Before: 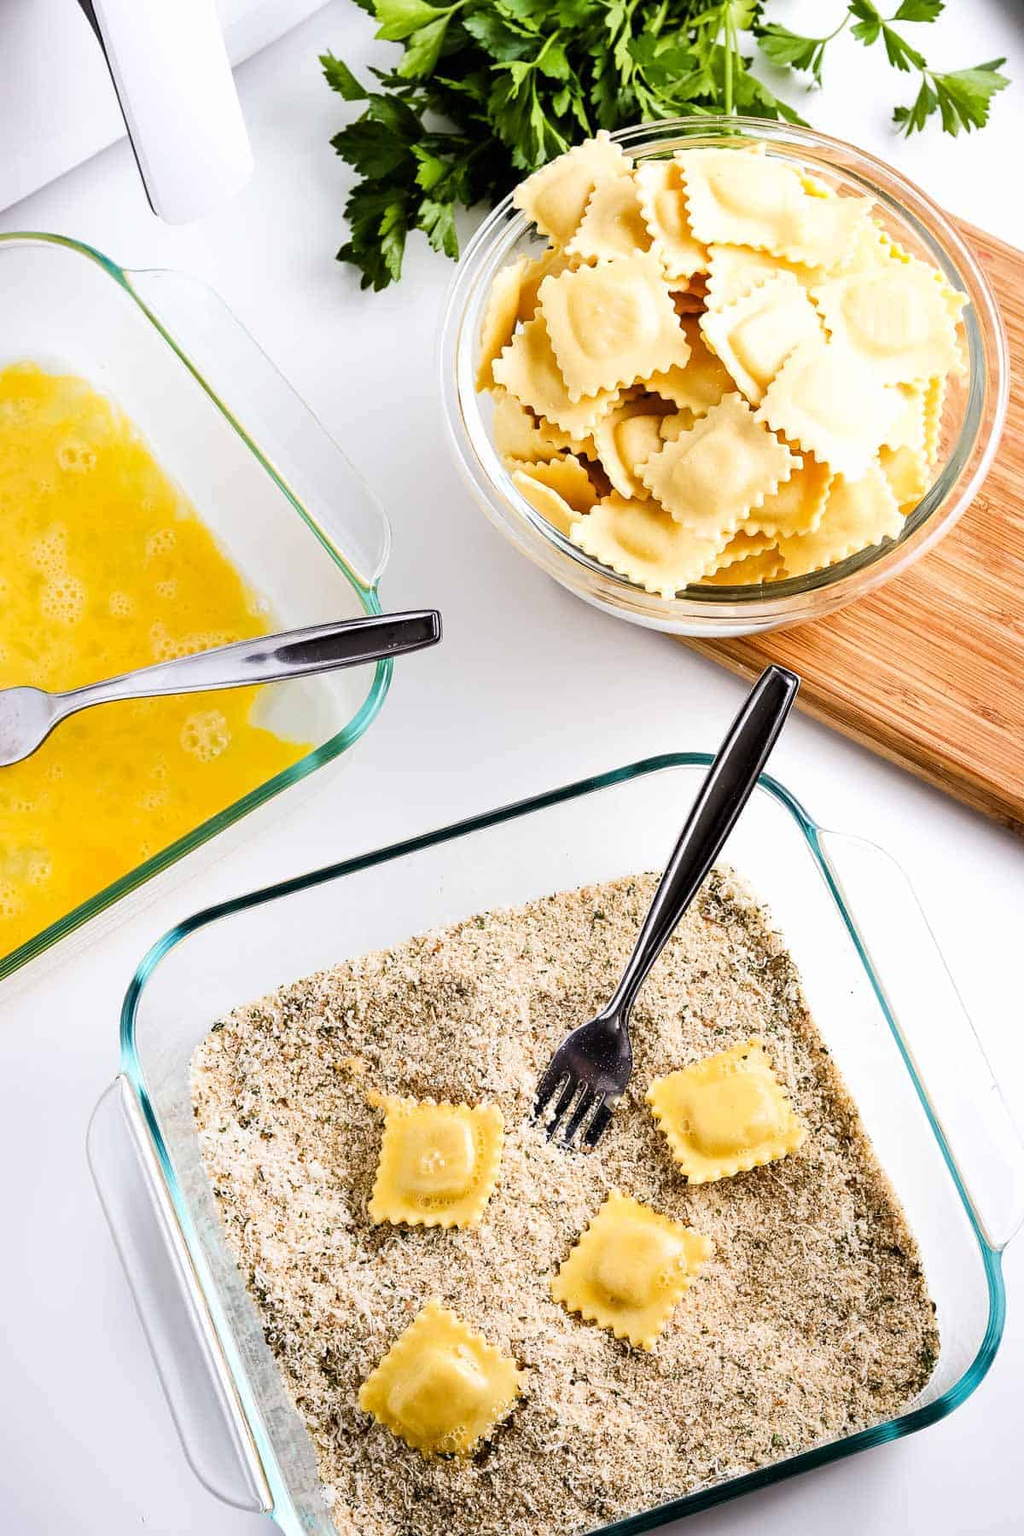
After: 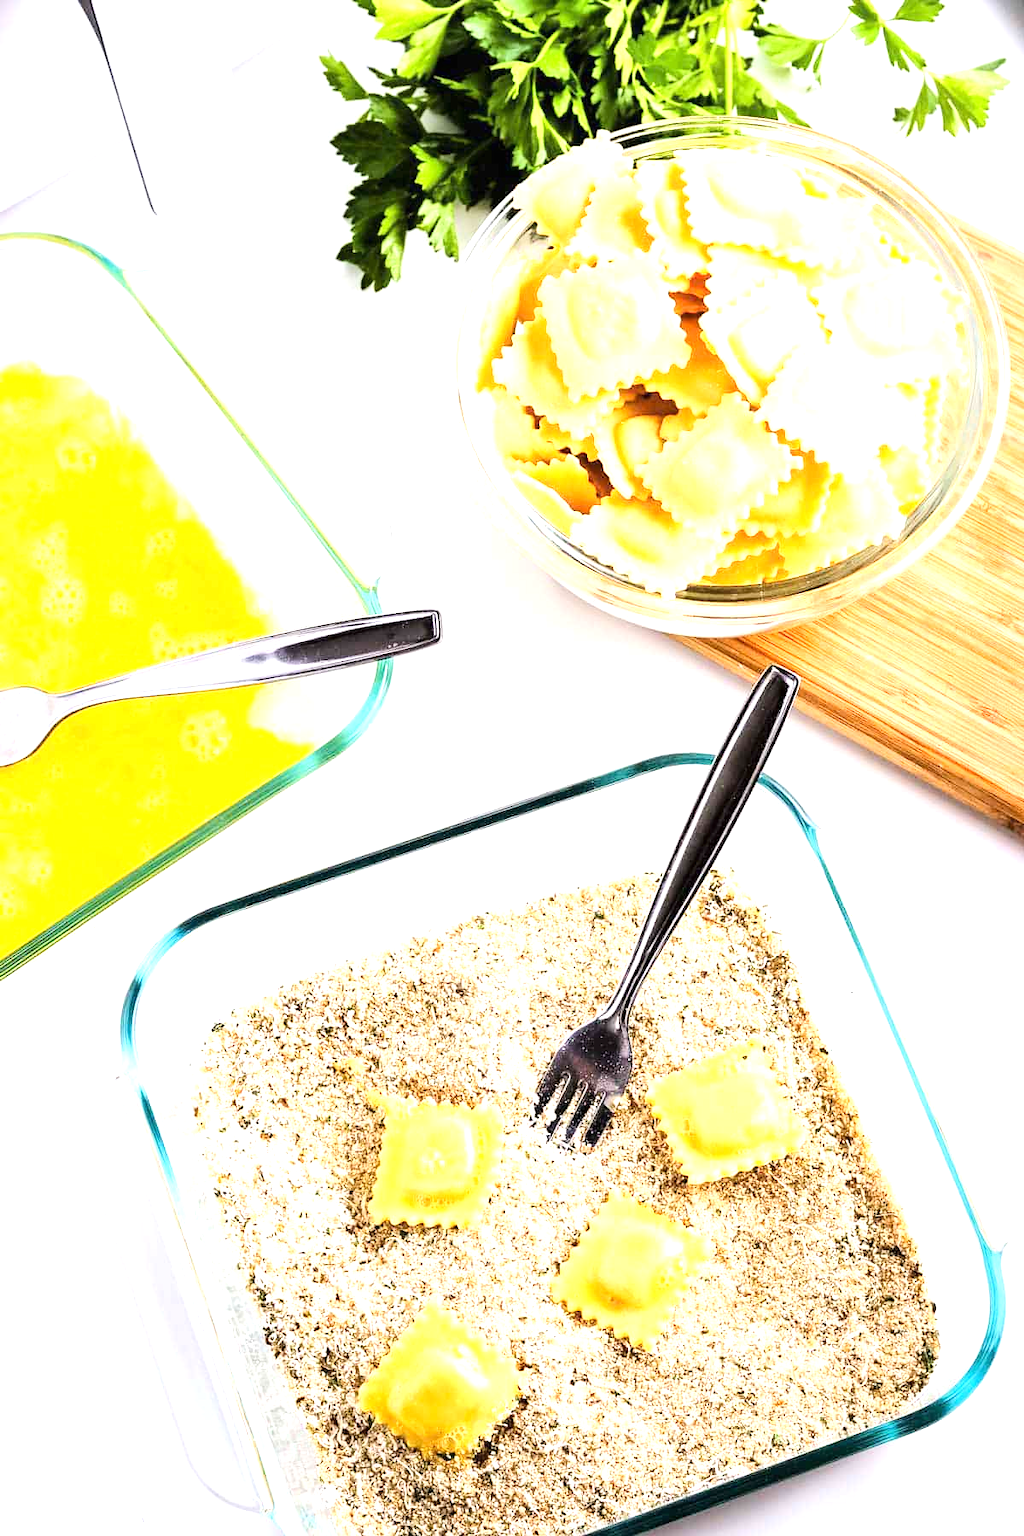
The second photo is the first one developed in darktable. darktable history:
tone curve: curves: ch0 [(0, 0) (0.091, 0.066) (0.184, 0.16) (0.491, 0.519) (0.748, 0.765) (1, 0.919)]; ch1 [(0, 0) (0.179, 0.173) (0.322, 0.32) (0.424, 0.424) (0.502, 0.5) (0.56, 0.575) (0.631, 0.675) (0.777, 0.806) (1, 1)]; ch2 [(0, 0) (0.434, 0.447) (0.497, 0.498) (0.539, 0.566) (0.676, 0.691) (1, 1)]
exposure: black level correction 0, exposure 1.444 EV, compensate highlight preservation false
